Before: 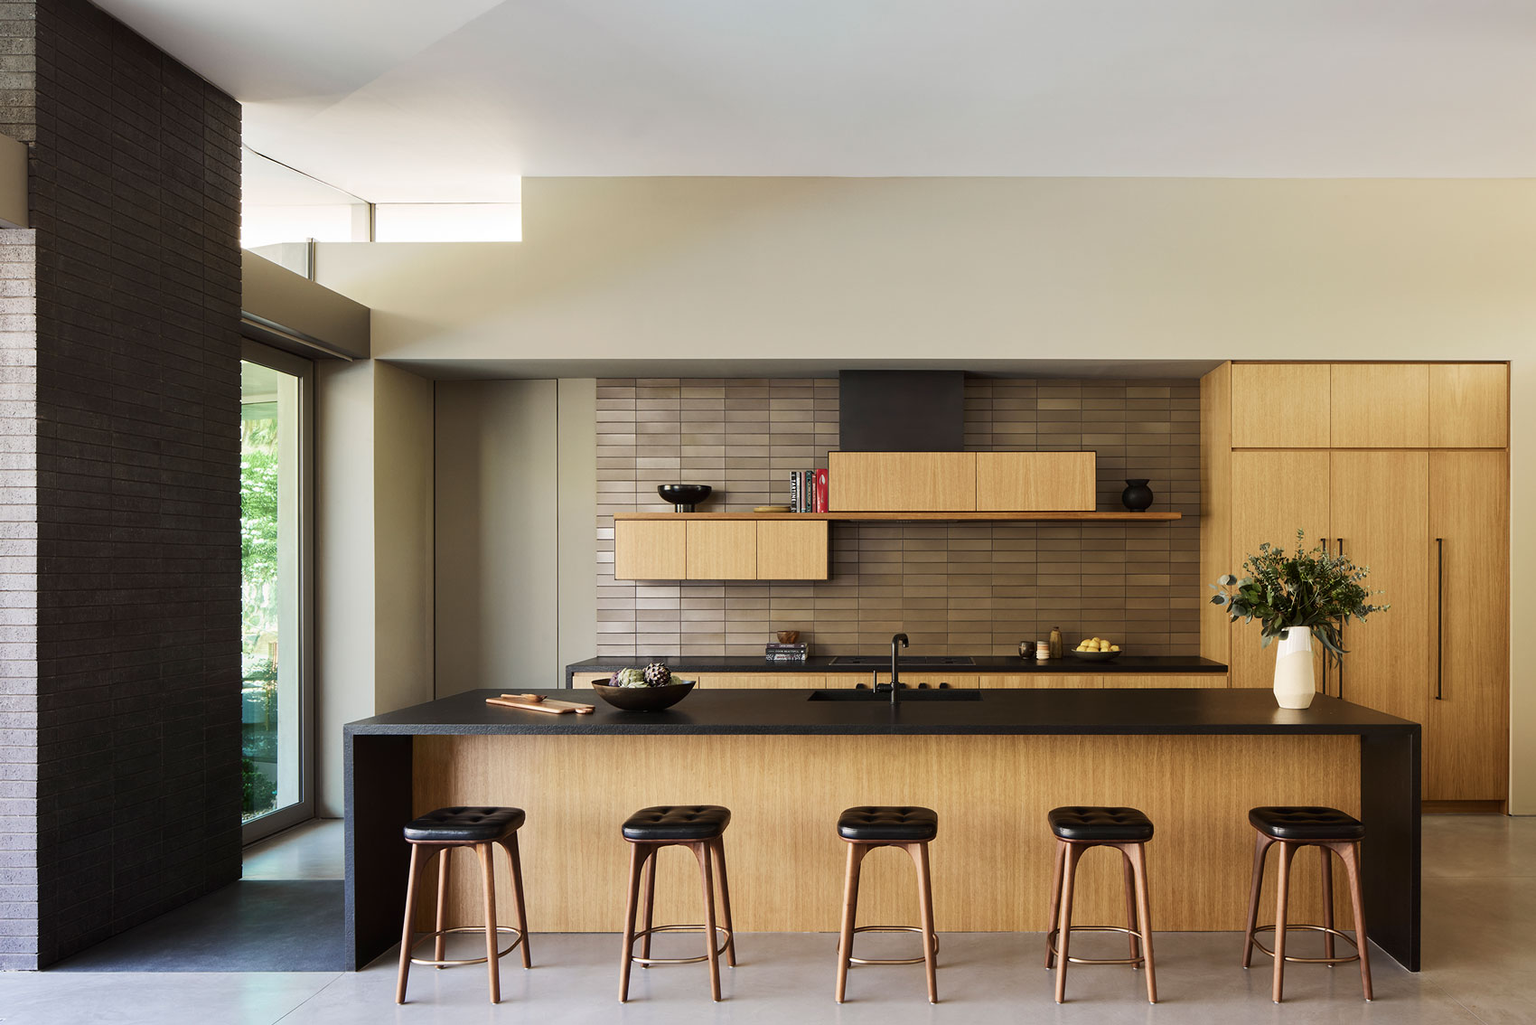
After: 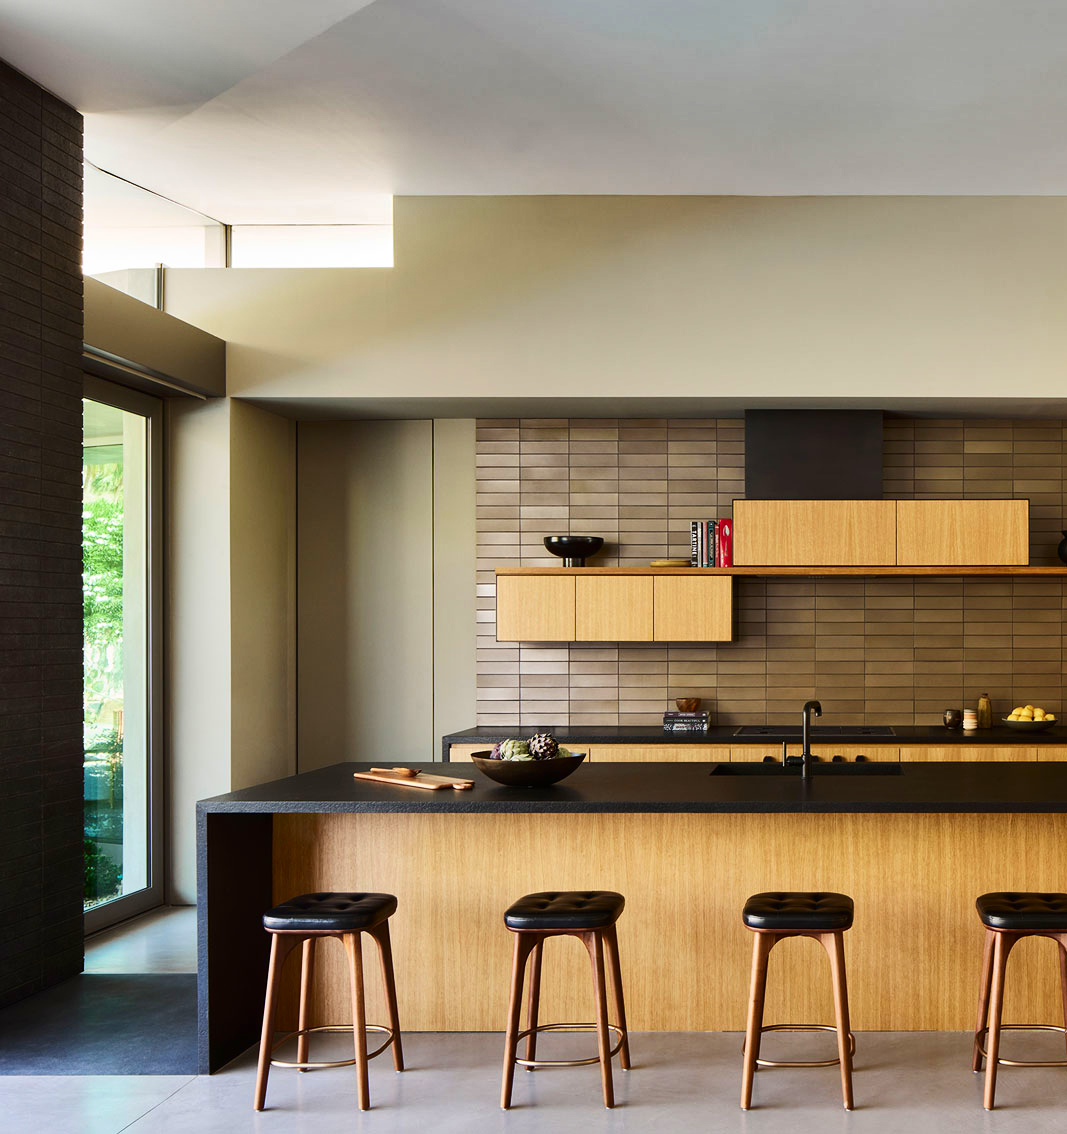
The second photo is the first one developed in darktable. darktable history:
contrast brightness saturation: contrast 0.16, saturation 0.314
crop: left 10.857%, right 26.33%
shadows and highlights: radius 106.68, shadows 44.99, highlights -67.11, low approximation 0.01, soften with gaussian
